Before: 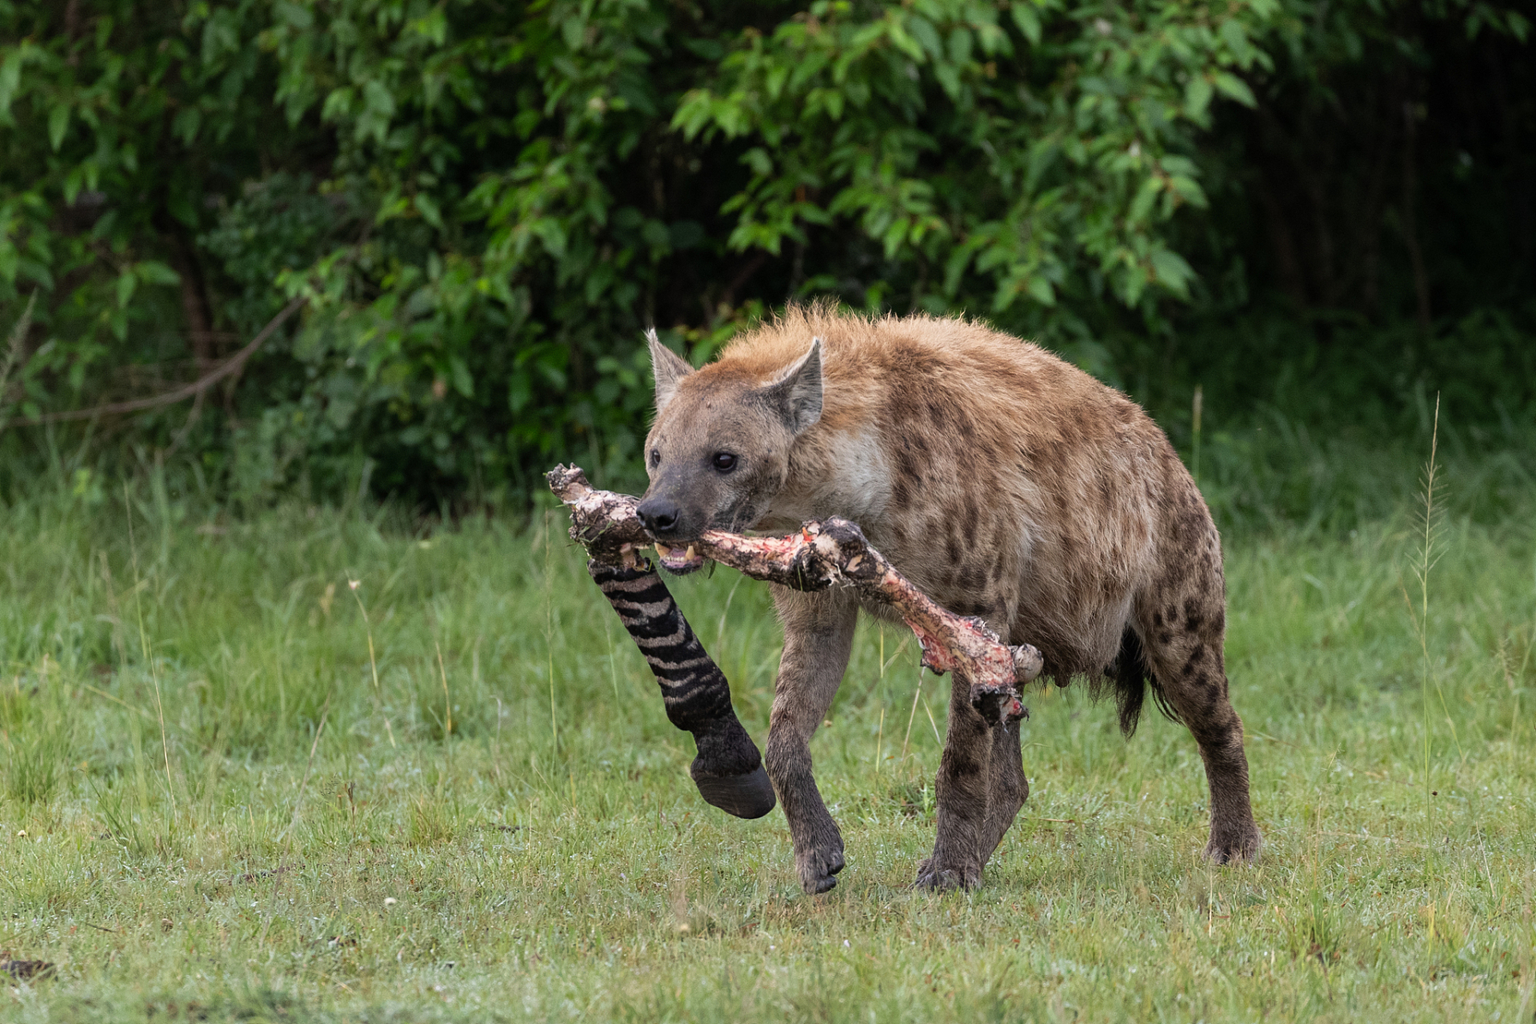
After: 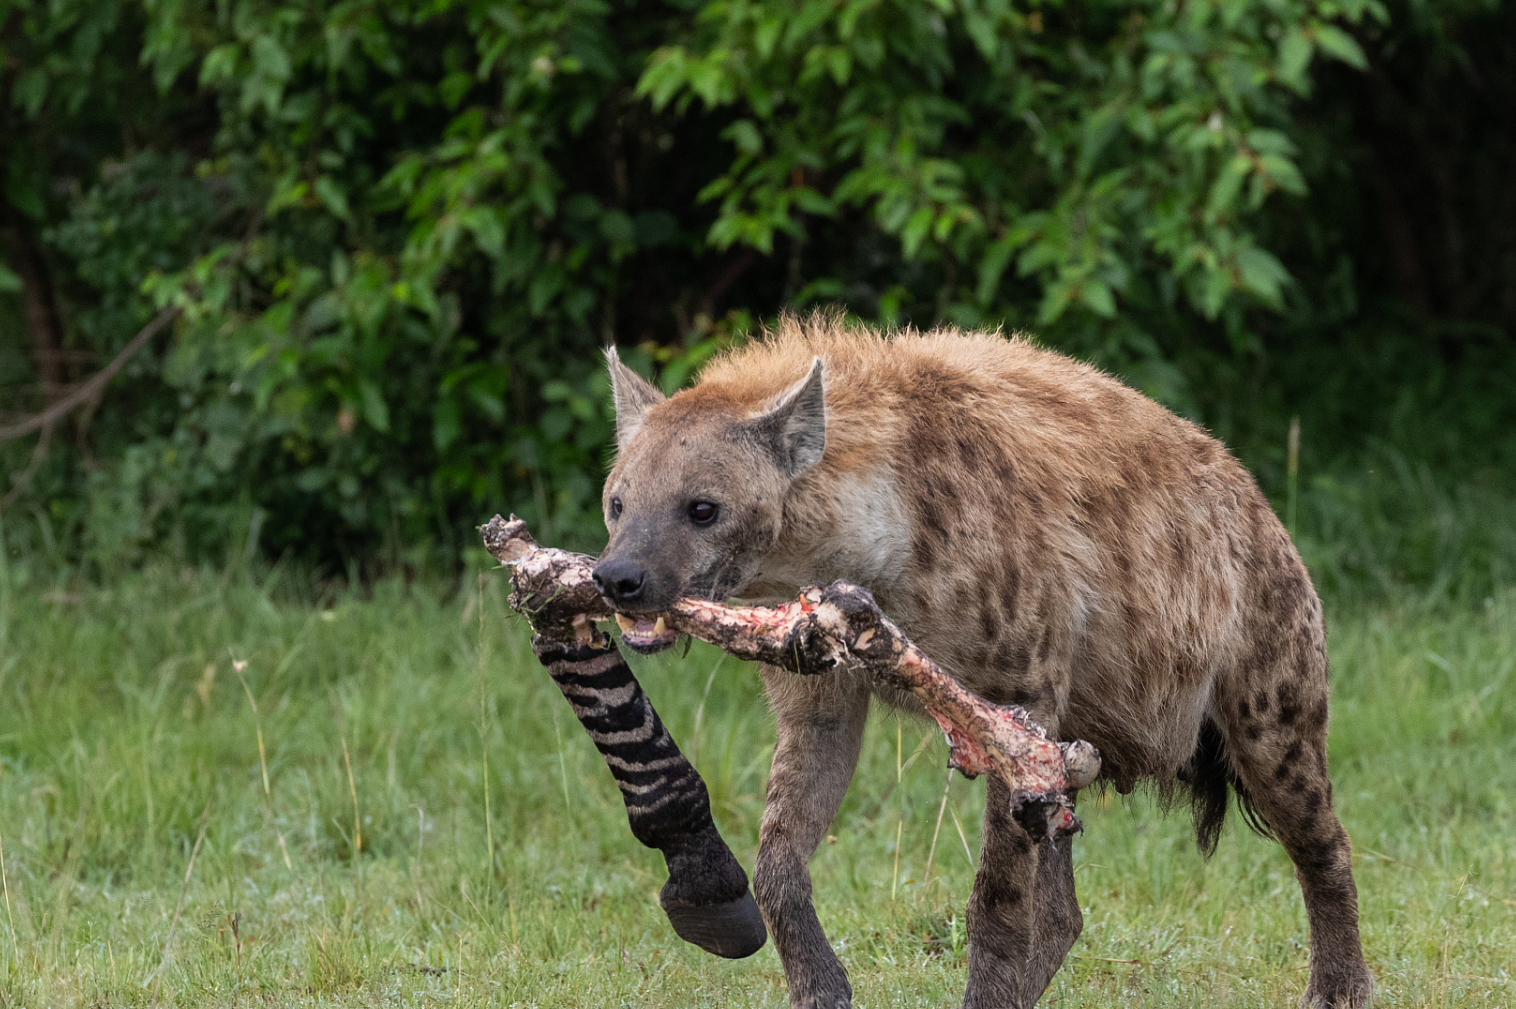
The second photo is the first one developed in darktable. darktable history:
crop and rotate: left 10.599%, top 5.09%, right 10.41%, bottom 16.048%
